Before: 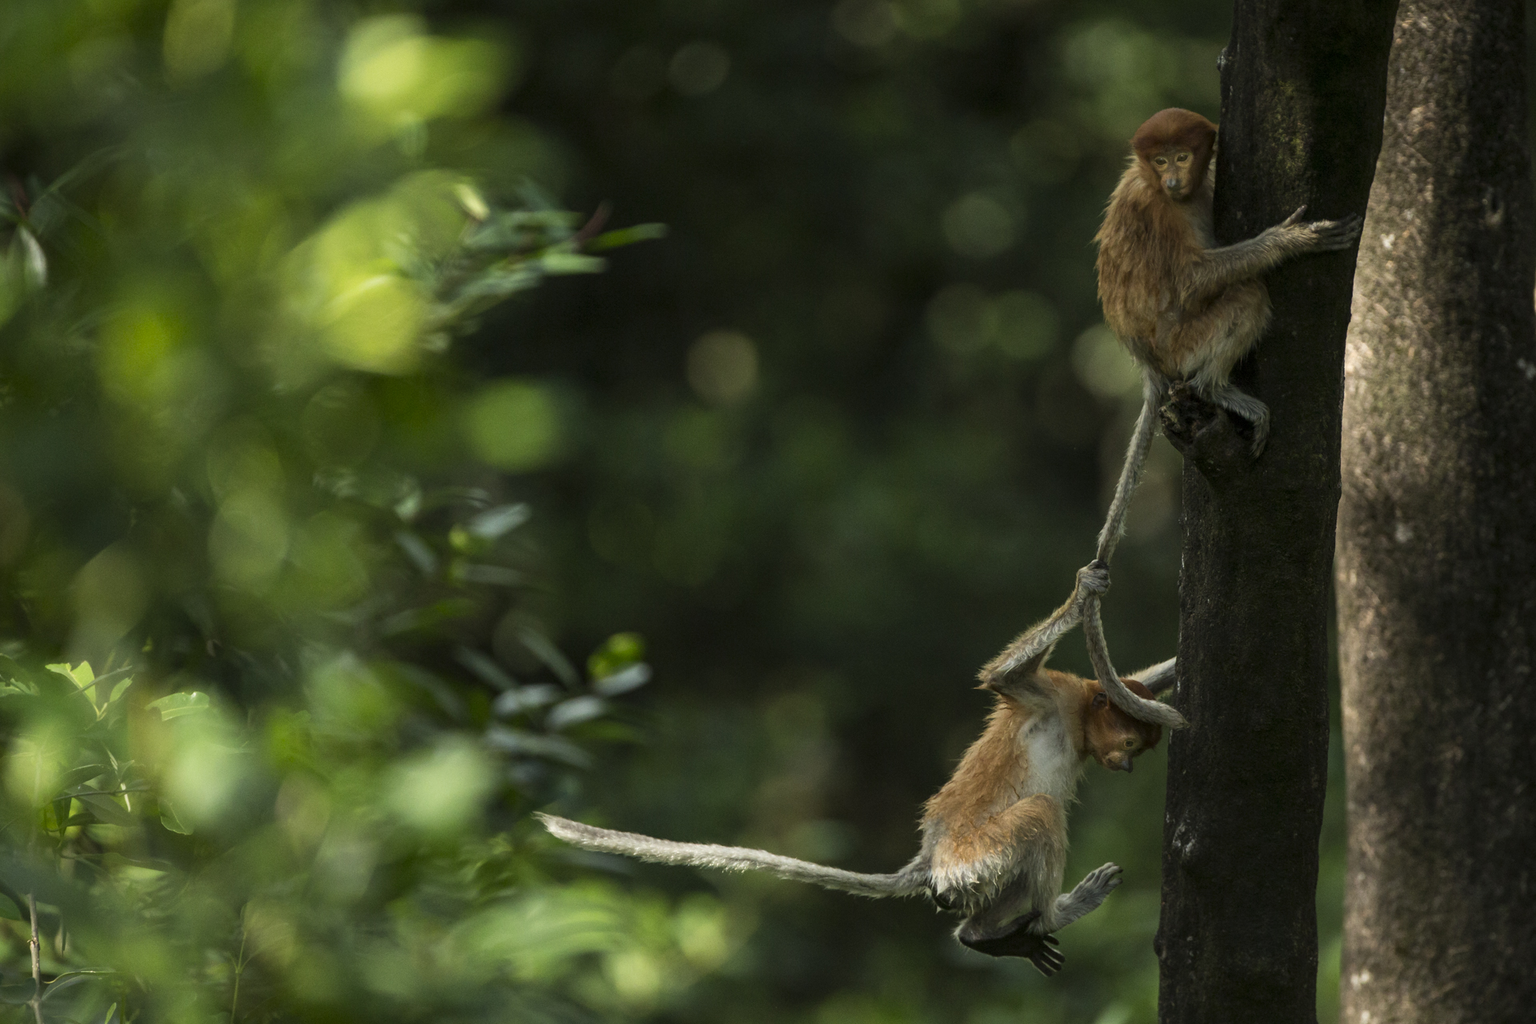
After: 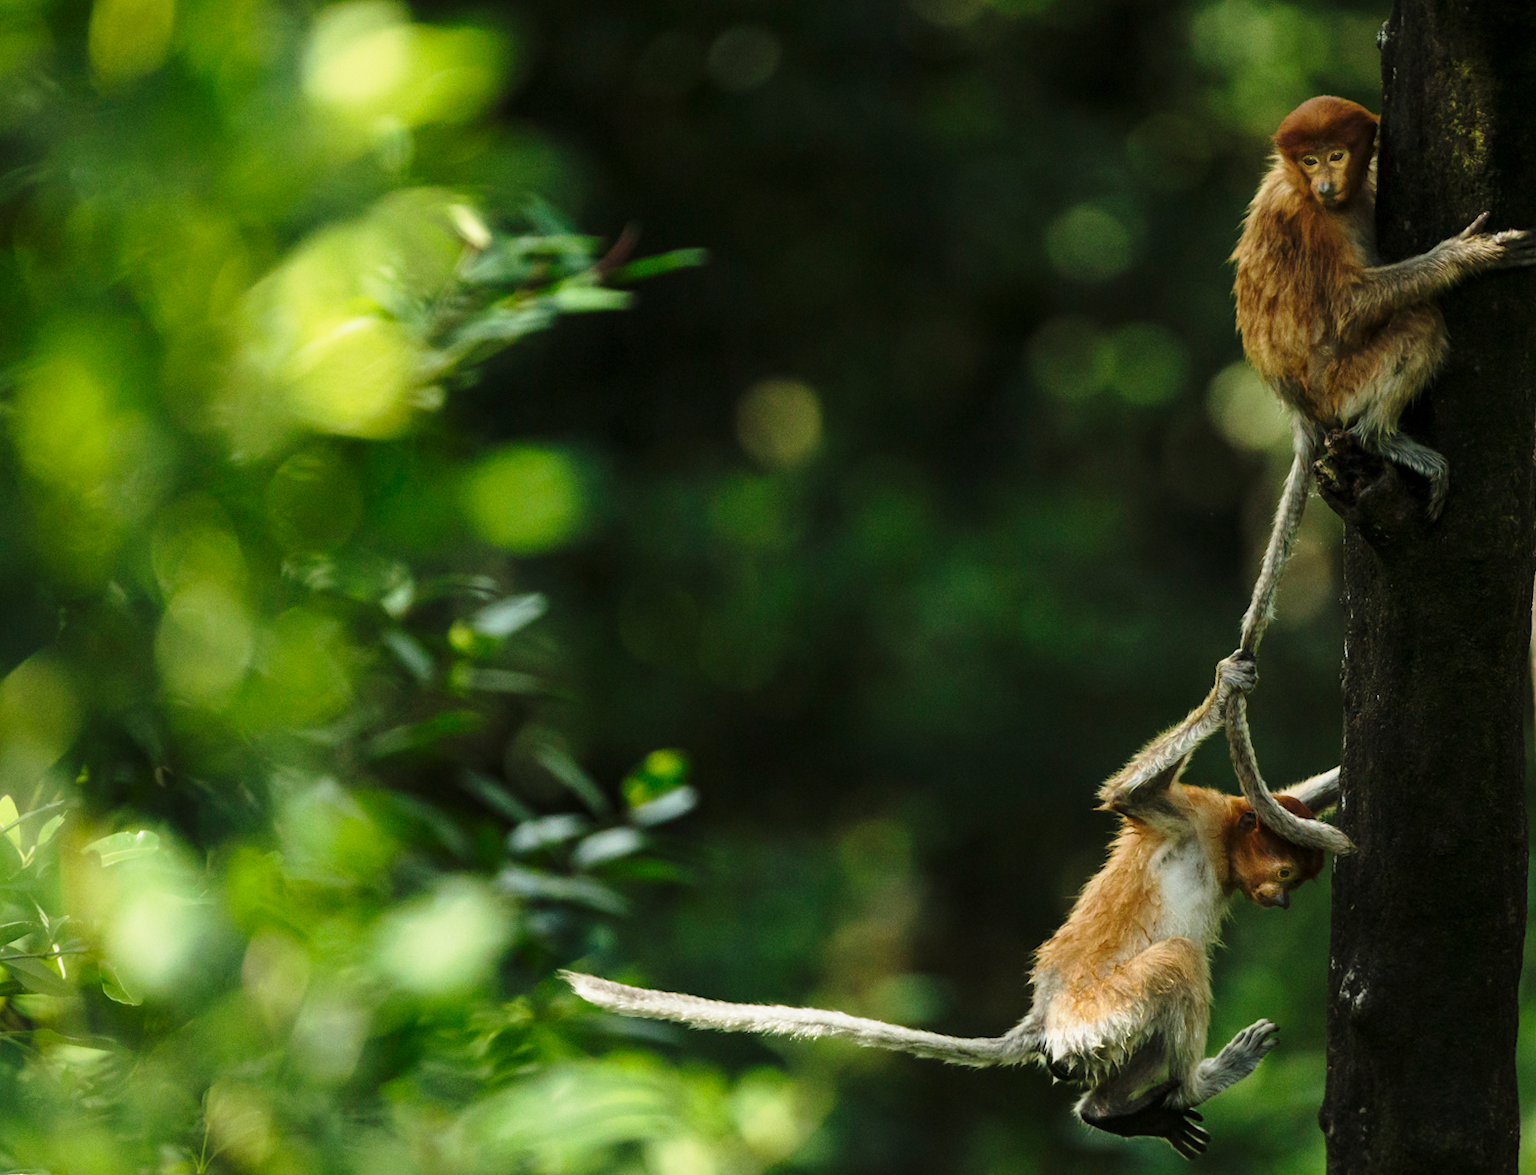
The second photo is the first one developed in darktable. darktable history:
crop and rotate: angle 1.03°, left 4.184%, top 0.912%, right 11.801%, bottom 2.625%
base curve: curves: ch0 [(0, 0) (0.028, 0.03) (0.121, 0.232) (0.46, 0.748) (0.859, 0.968) (1, 1)], preserve colors none
